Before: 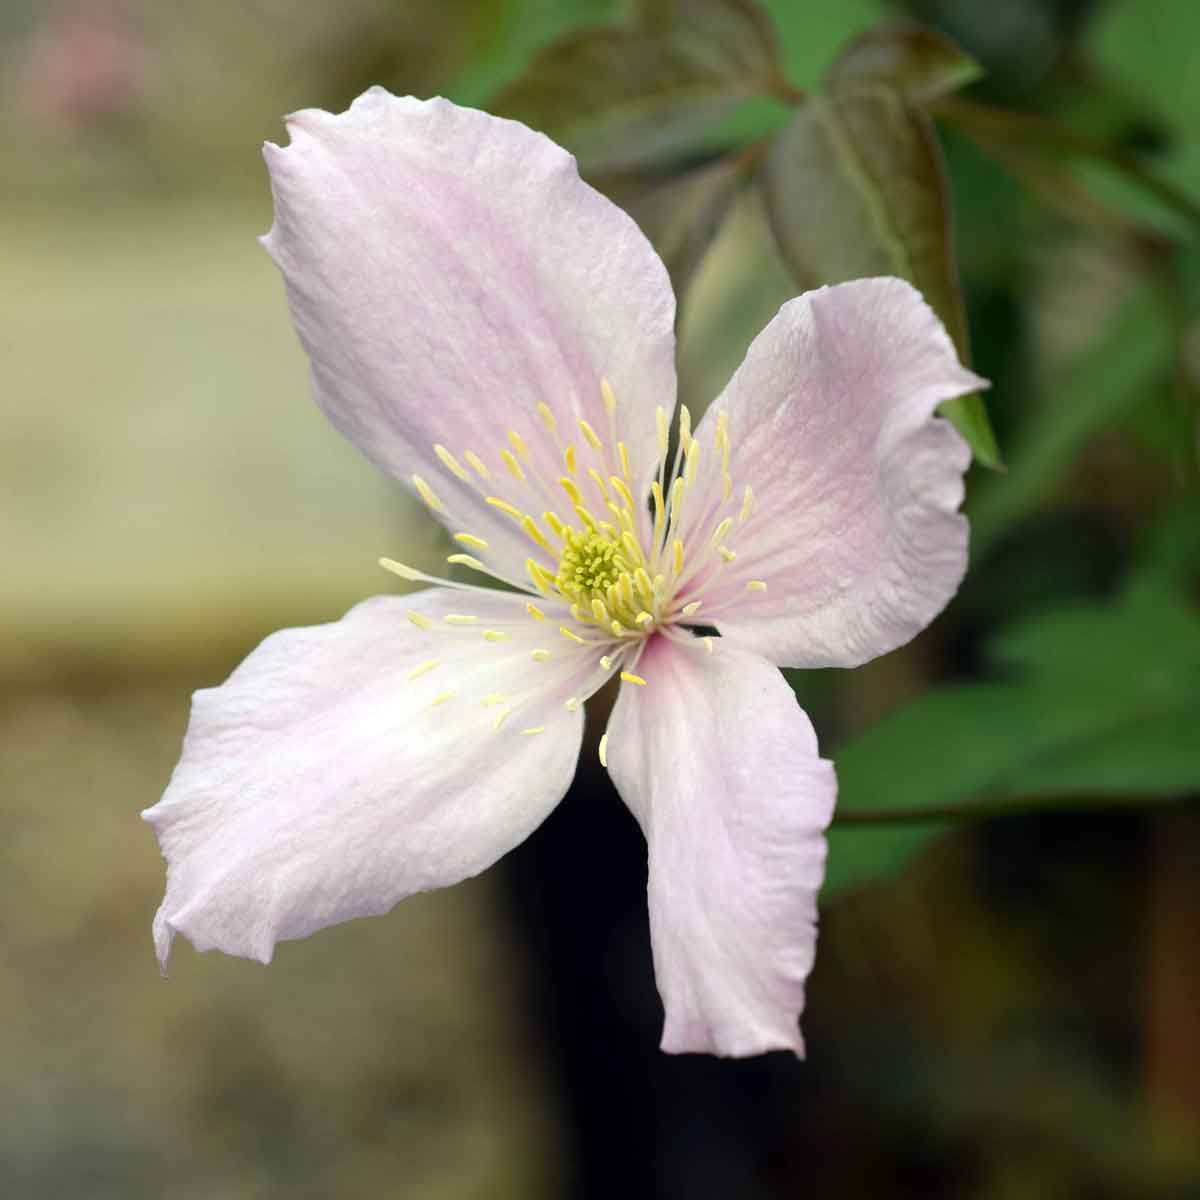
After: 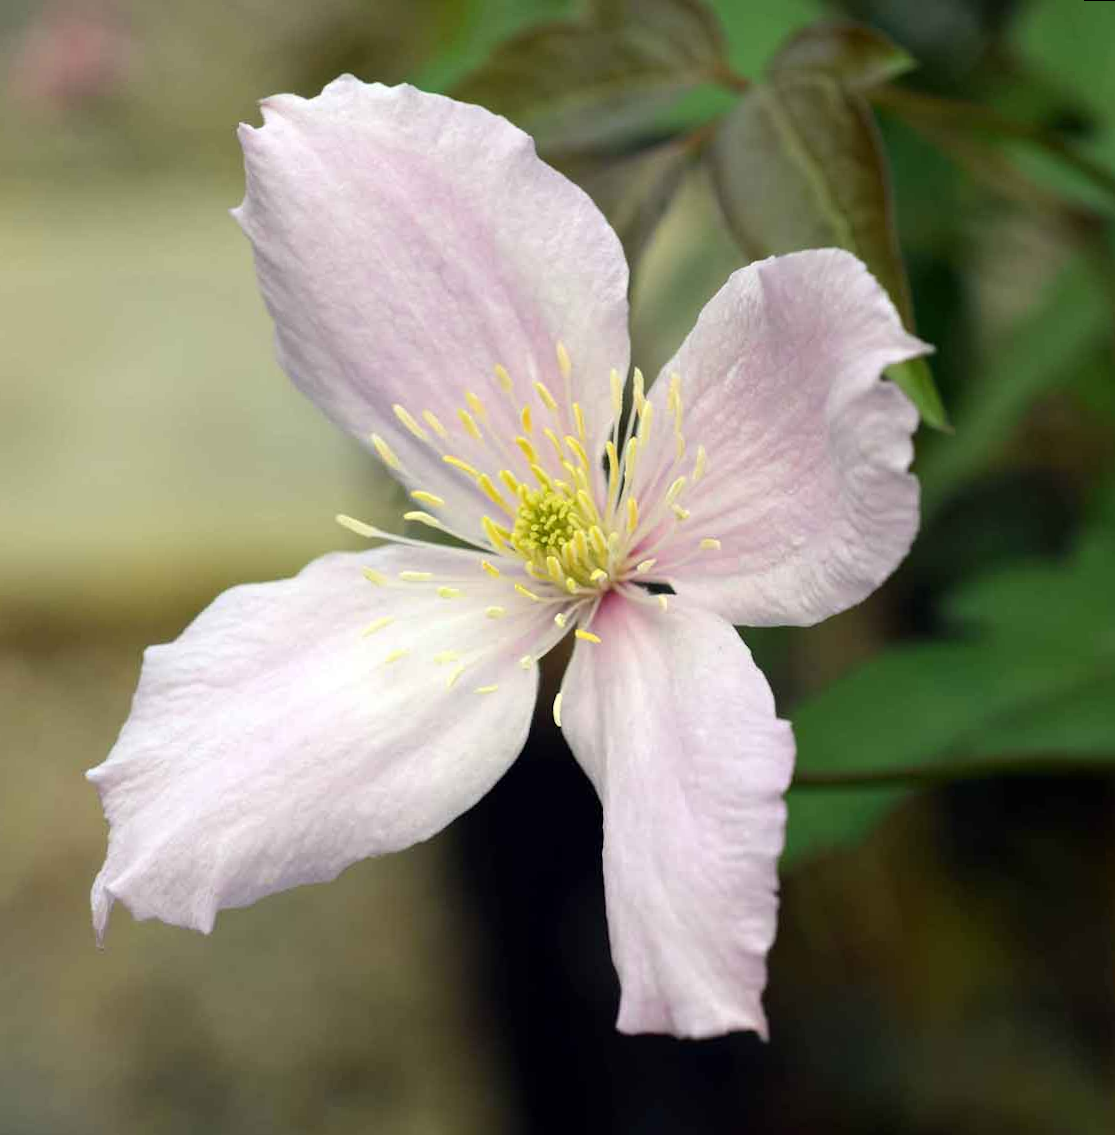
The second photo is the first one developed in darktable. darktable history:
rotate and perspective: rotation 0.215°, lens shift (vertical) -0.139, crop left 0.069, crop right 0.939, crop top 0.002, crop bottom 0.996
crop and rotate: top 0%, bottom 5.097%
